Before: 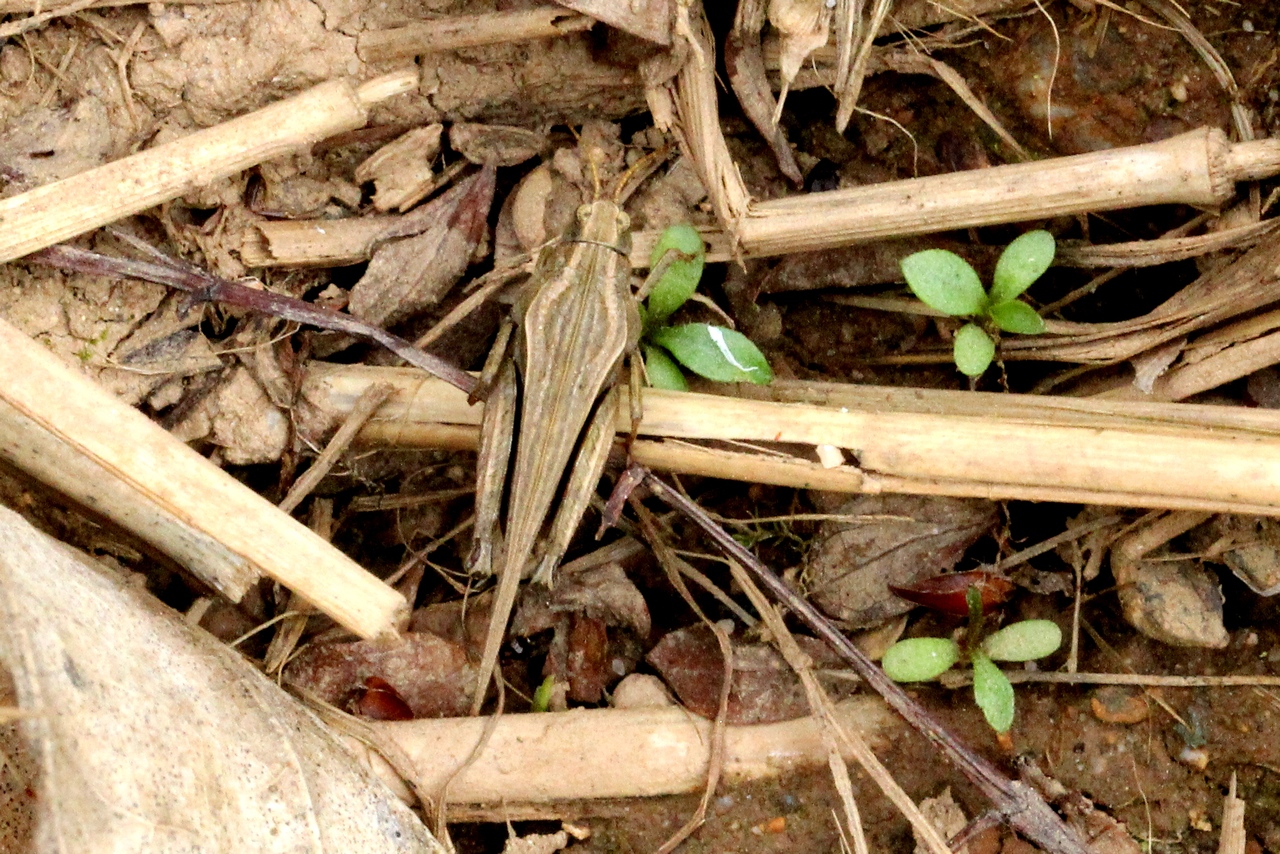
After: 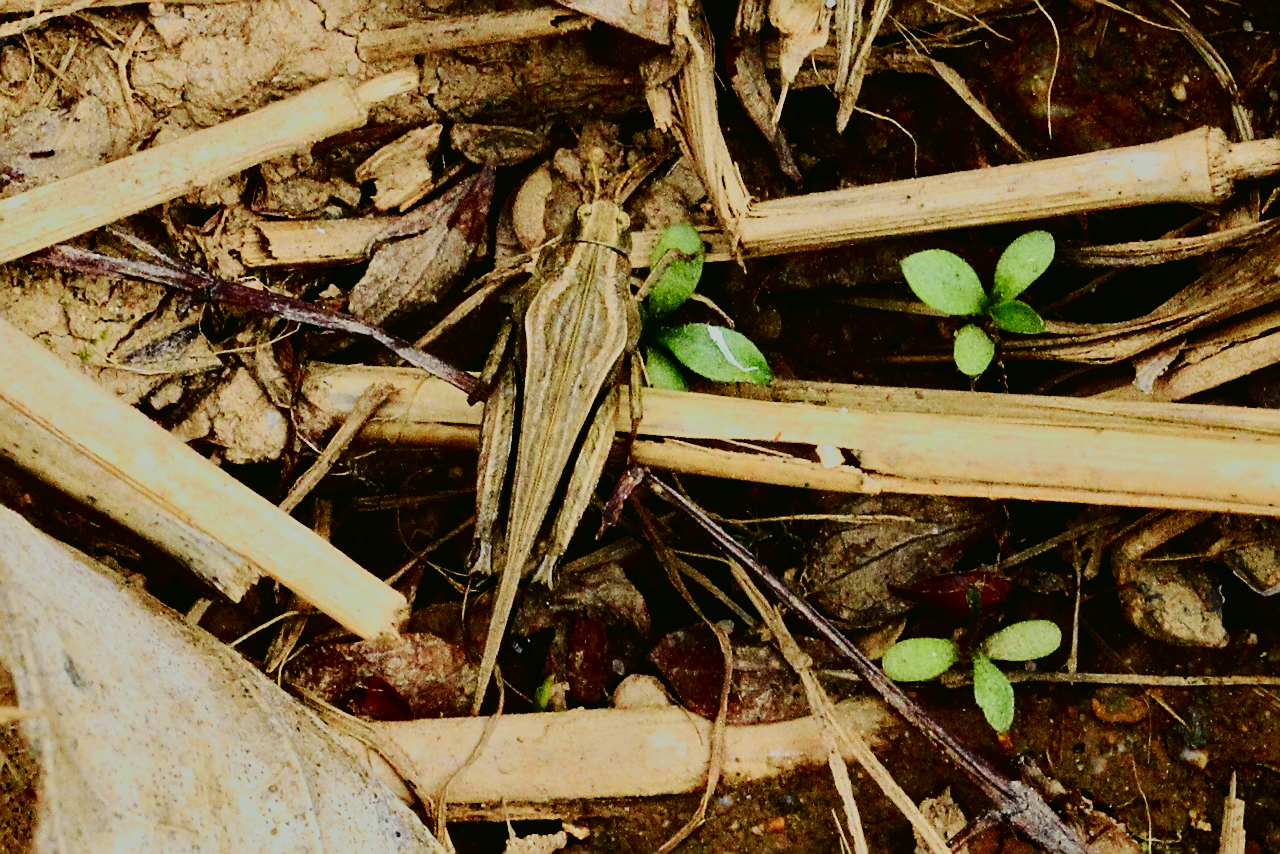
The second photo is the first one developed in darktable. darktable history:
shadows and highlights: shadows 2.48, highlights -18.76, soften with gaussian
tone equalizer: -8 EV -1.97 EV, -7 EV -1.99 EV, -6 EV -1.96 EV, -5 EV -1.99 EV, -4 EV -2 EV, -3 EV -1.97 EV, -2 EV -1.99 EV, -1 EV -1.61 EV, +0 EV -2 EV
base curve: curves: ch0 [(0, 0) (0.028, 0.03) (0.121, 0.232) (0.46, 0.748) (0.859, 0.968) (1, 1)], preserve colors none
sharpen: on, module defaults
tone curve: curves: ch0 [(0, 0.017) (0.091, 0.04) (0.296, 0.276) (0.439, 0.482) (0.64, 0.729) (0.785, 0.817) (0.995, 0.917)]; ch1 [(0, 0) (0.384, 0.365) (0.463, 0.447) (0.486, 0.474) (0.503, 0.497) (0.526, 0.52) (0.555, 0.564) (0.578, 0.589) (0.638, 0.66) (0.766, 0.773) (1, 1)]; ch2 [(0, 0) (0.374, 0.344) (0.446, 0.443) (0.501, 0.509) (0.528, 0.522) (0.569, 0.593) (0.61, 0.646) (0.666, 0.688) (1, 1)], color space Lab, independent channels, preserve colors none
